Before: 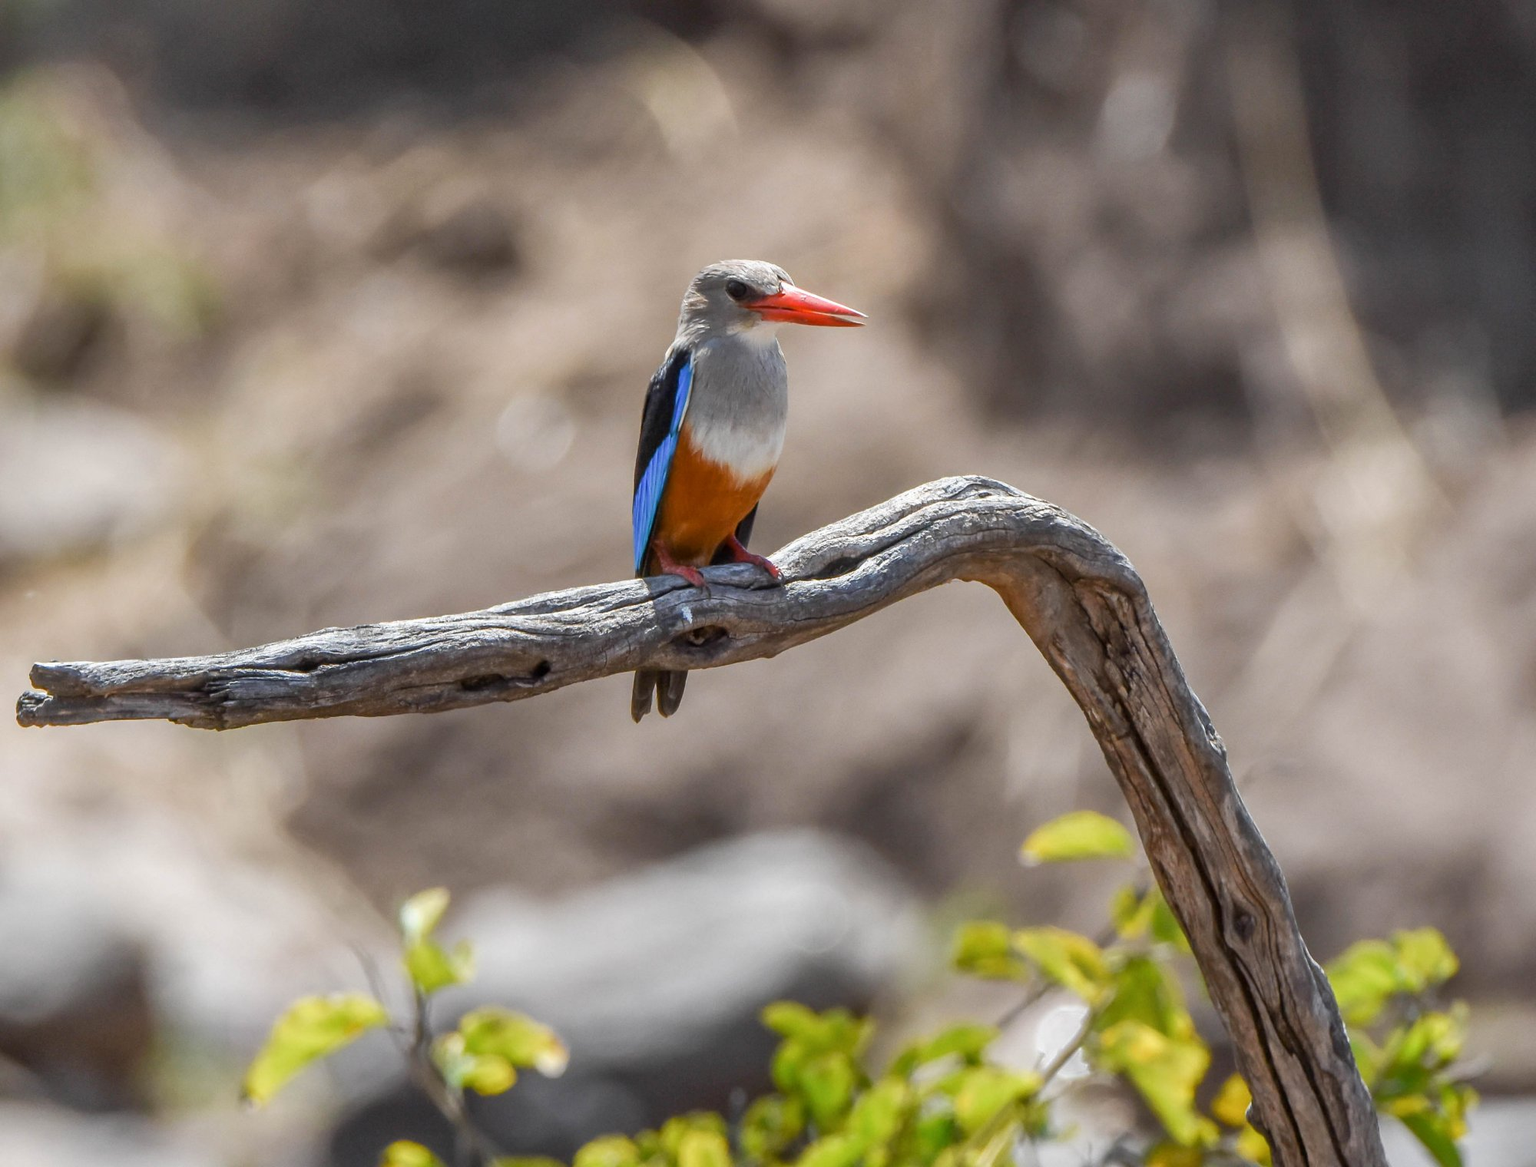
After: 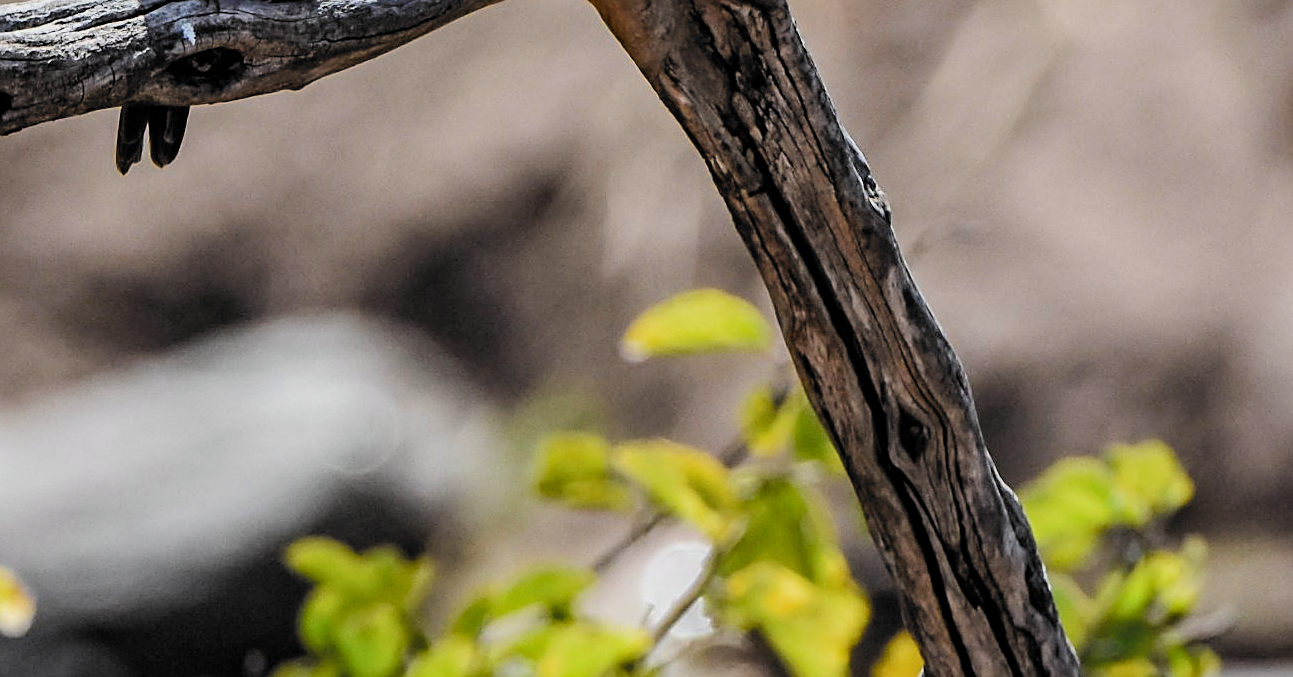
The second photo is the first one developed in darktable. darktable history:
filmic rgb: black relative exposure -5.11 EV, white relative exposure 3.99 EV, hardness 2.88, contrast 1.396, highlights saturation mix -29.7%, color science v6 (2022)
sharpen: on, module defaults
crop and rotate: left 35.305%, top 50.491%, bottom 4.955%
haze removal: strength 0.303, distance 0.252, compatibility mode true, adaptive false
